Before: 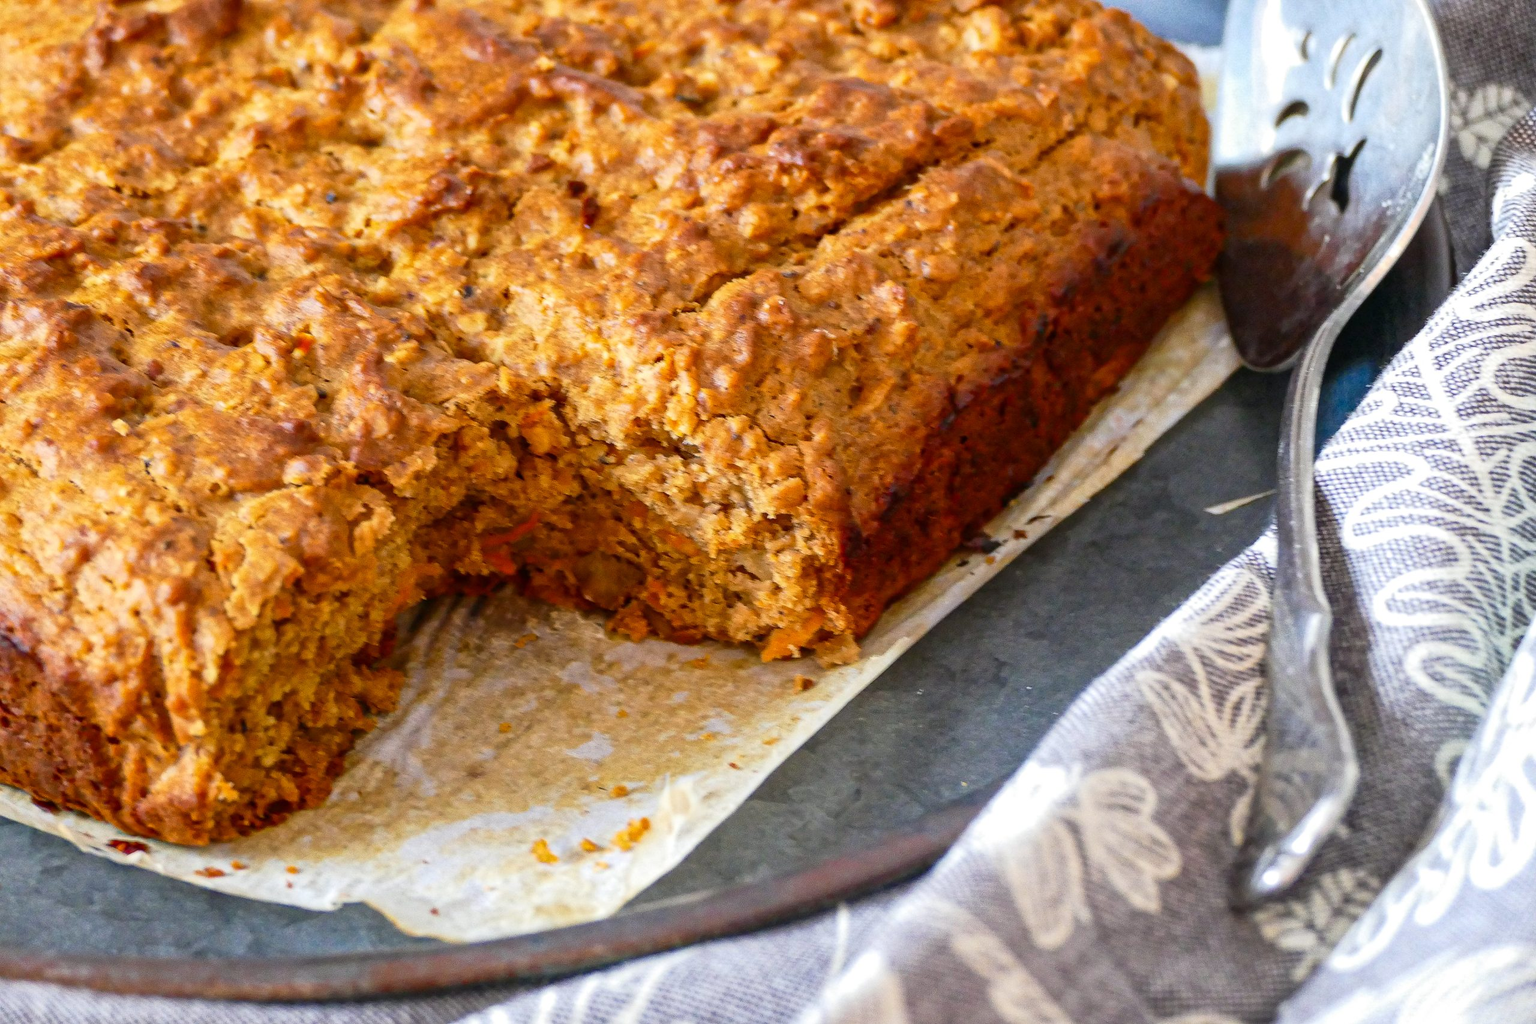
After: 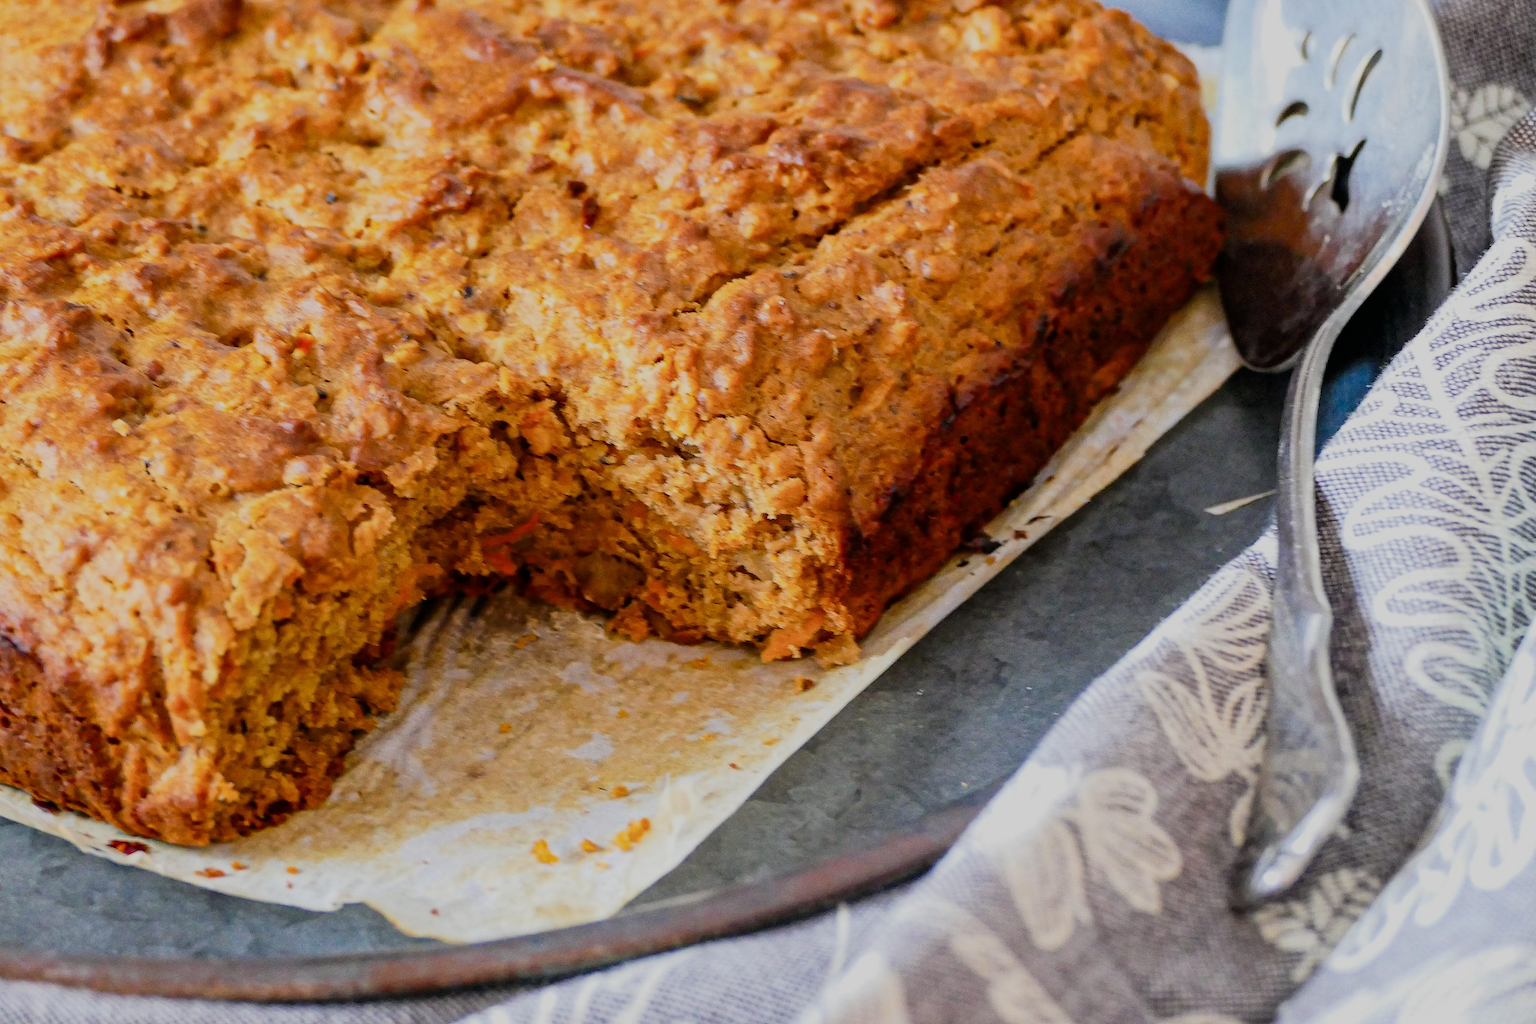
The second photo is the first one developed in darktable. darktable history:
filmic rgb: black relative exposure -7.2 EV, white relative exposure 5.38 EV, hardness 3.02
